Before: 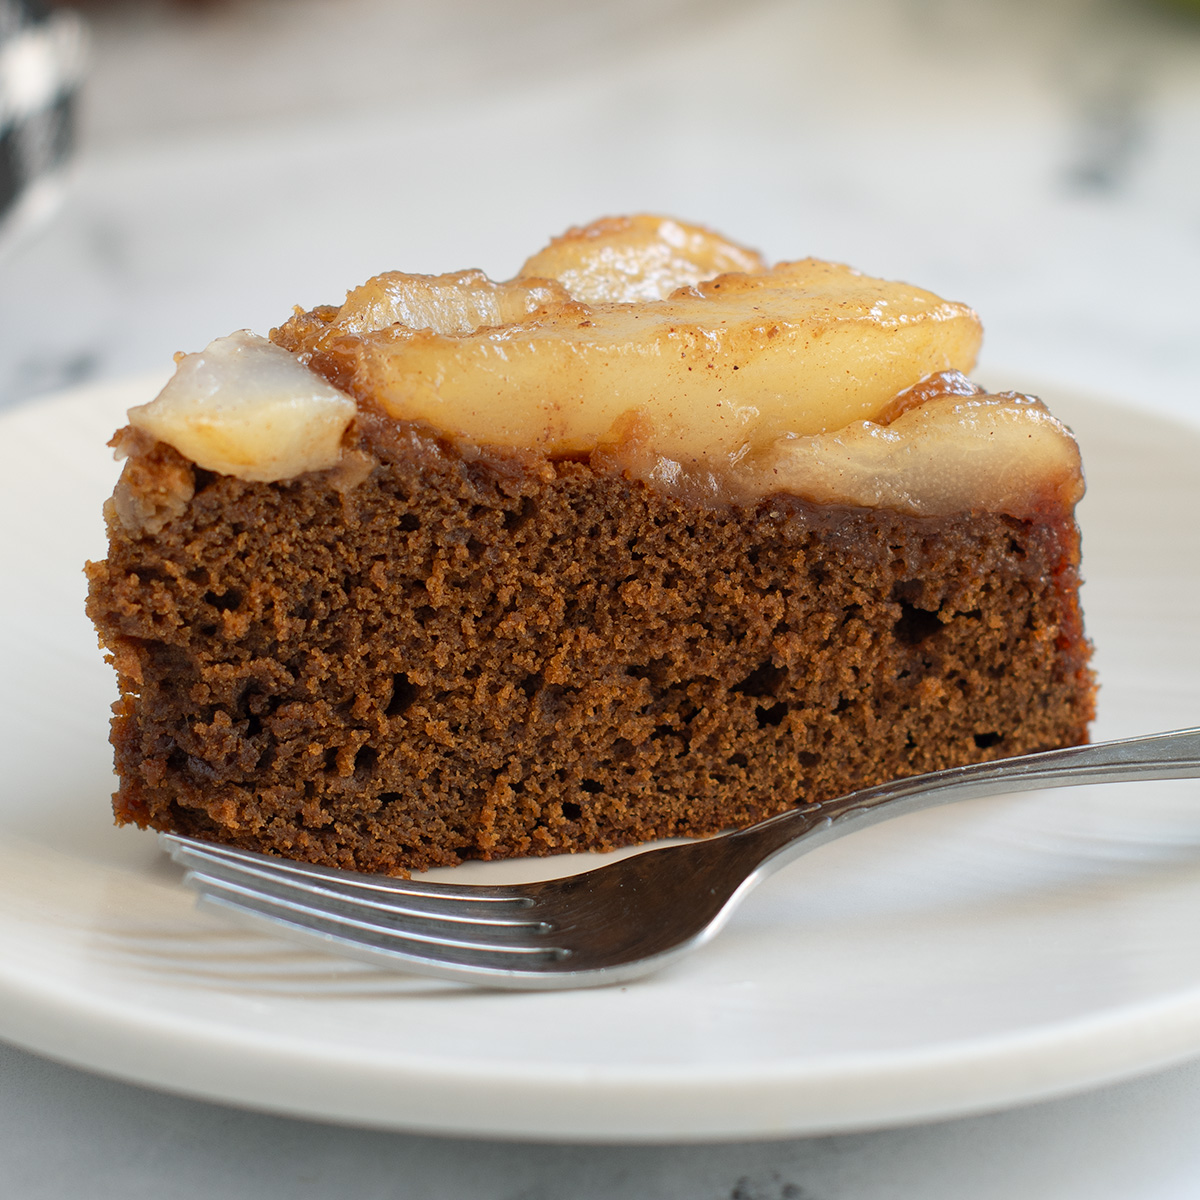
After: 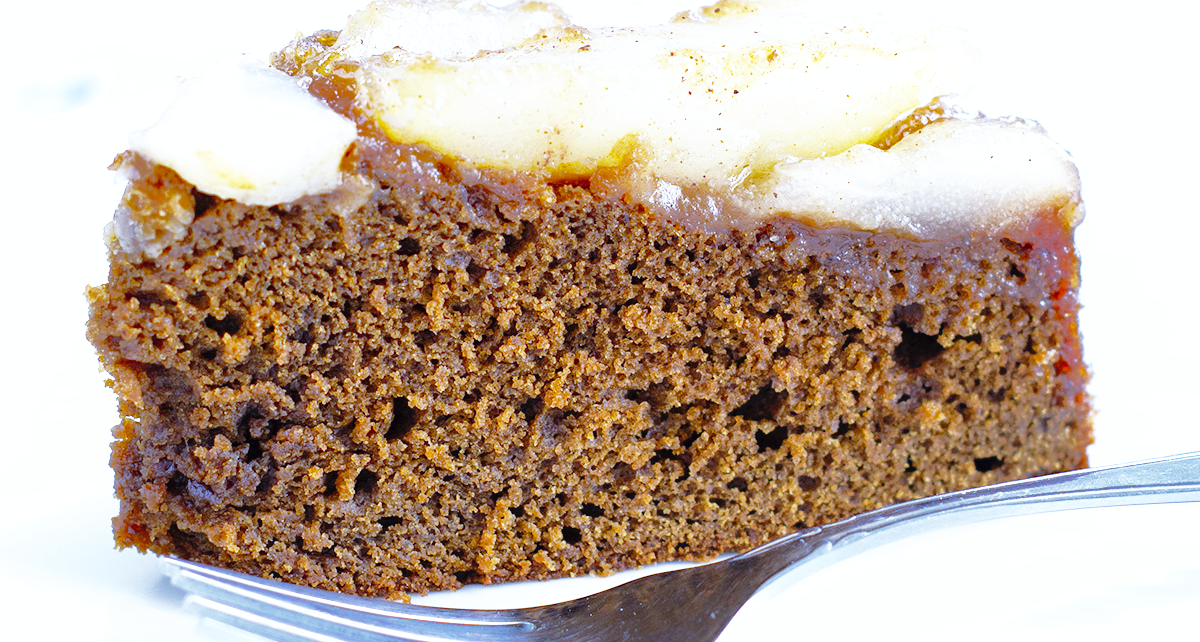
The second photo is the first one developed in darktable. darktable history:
crop and rotate: top 23.043%, bottom 23.437%
base curve: curves: ch0 [(0, 0) (0.012, 0.01) (0.073, 0.168) (0.31, 0.711) (0.645, 0.957) (1, 1)], preserve colors none
exposure: black level correction 0, exposure 1 EV, compensate exposure bias true, compensate highlight preservation false
white balance: red 0.766, blue 1.537
shadows and highlights: shadows 40, highlights -60
